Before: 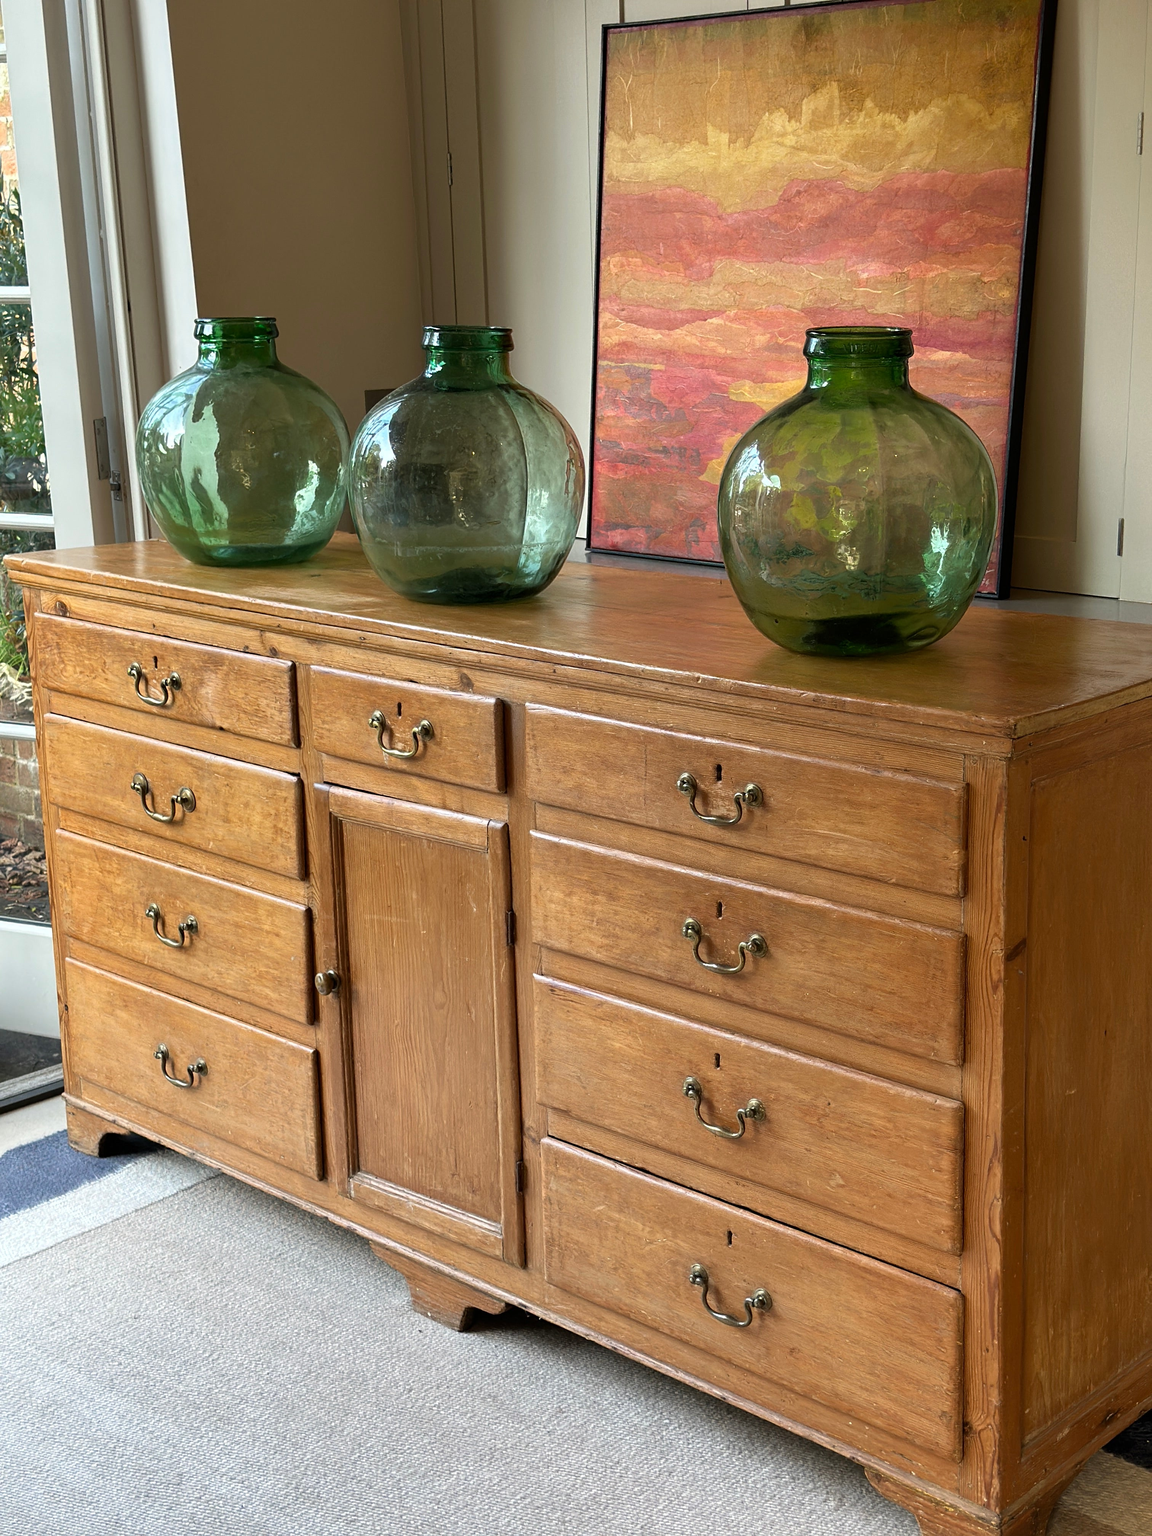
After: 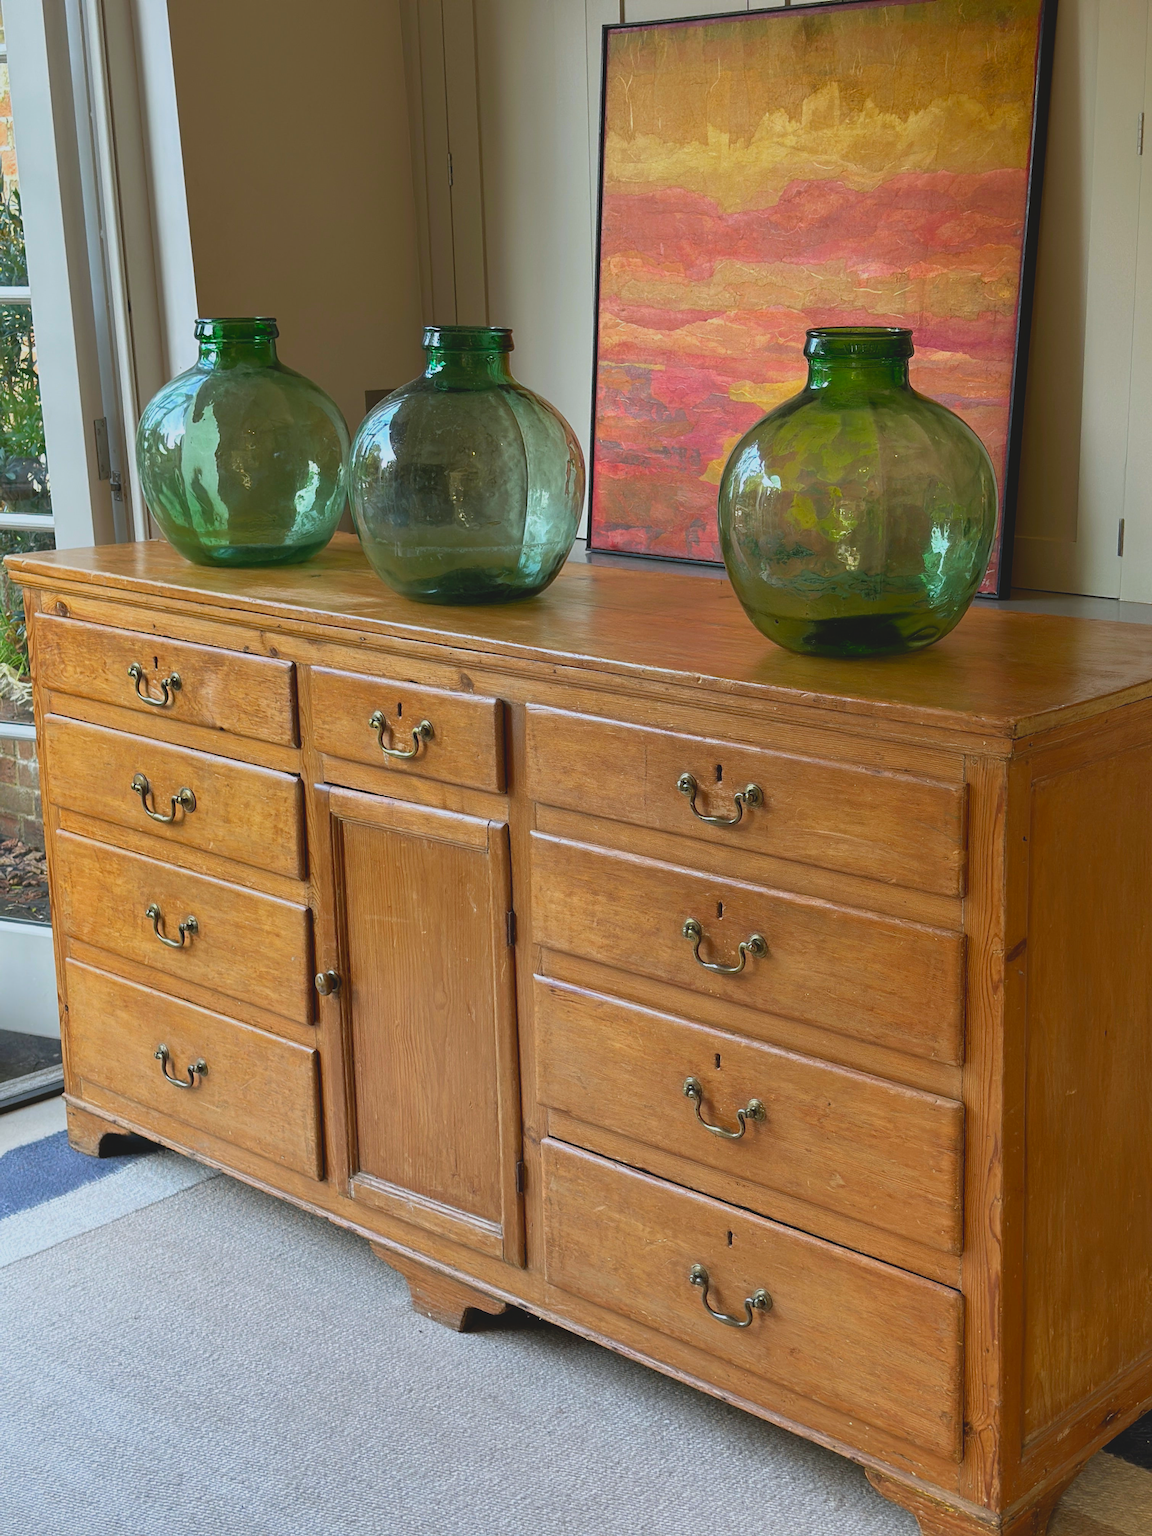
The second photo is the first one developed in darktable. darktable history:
contrast brightness saturation: contrast -0.19, saturation 0.19
exposure: black level correction 0.001, exposure -0.125 EV, compensate exposure bias true, compensate highlight preservation false
white balance: red 0.974, blue 1.044
